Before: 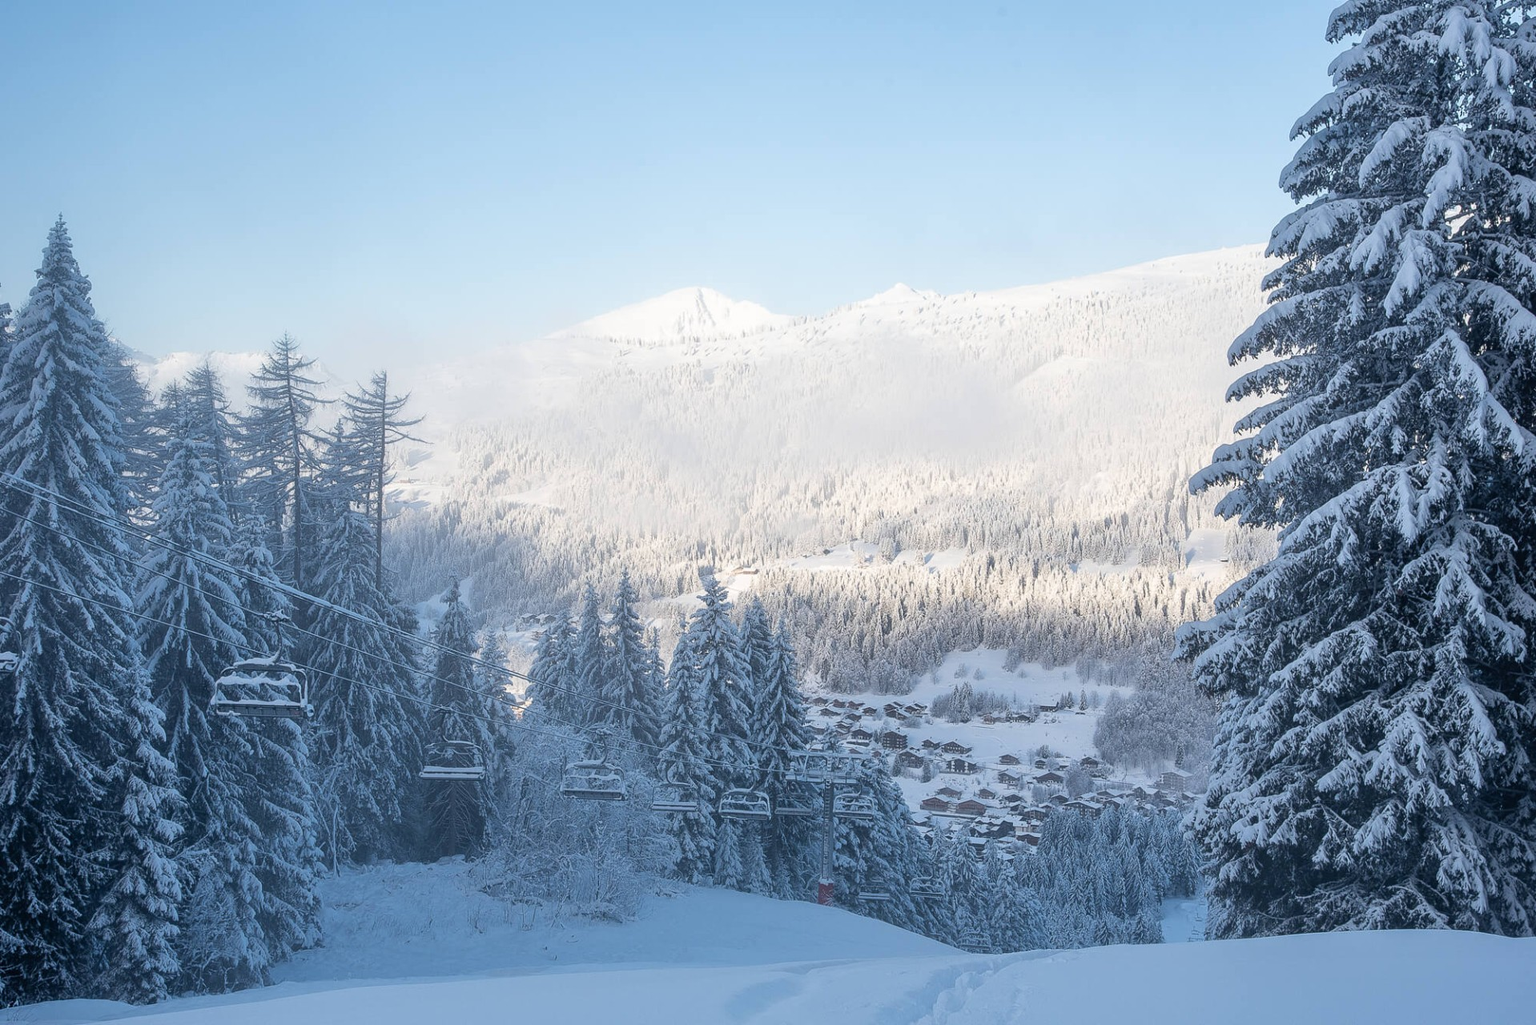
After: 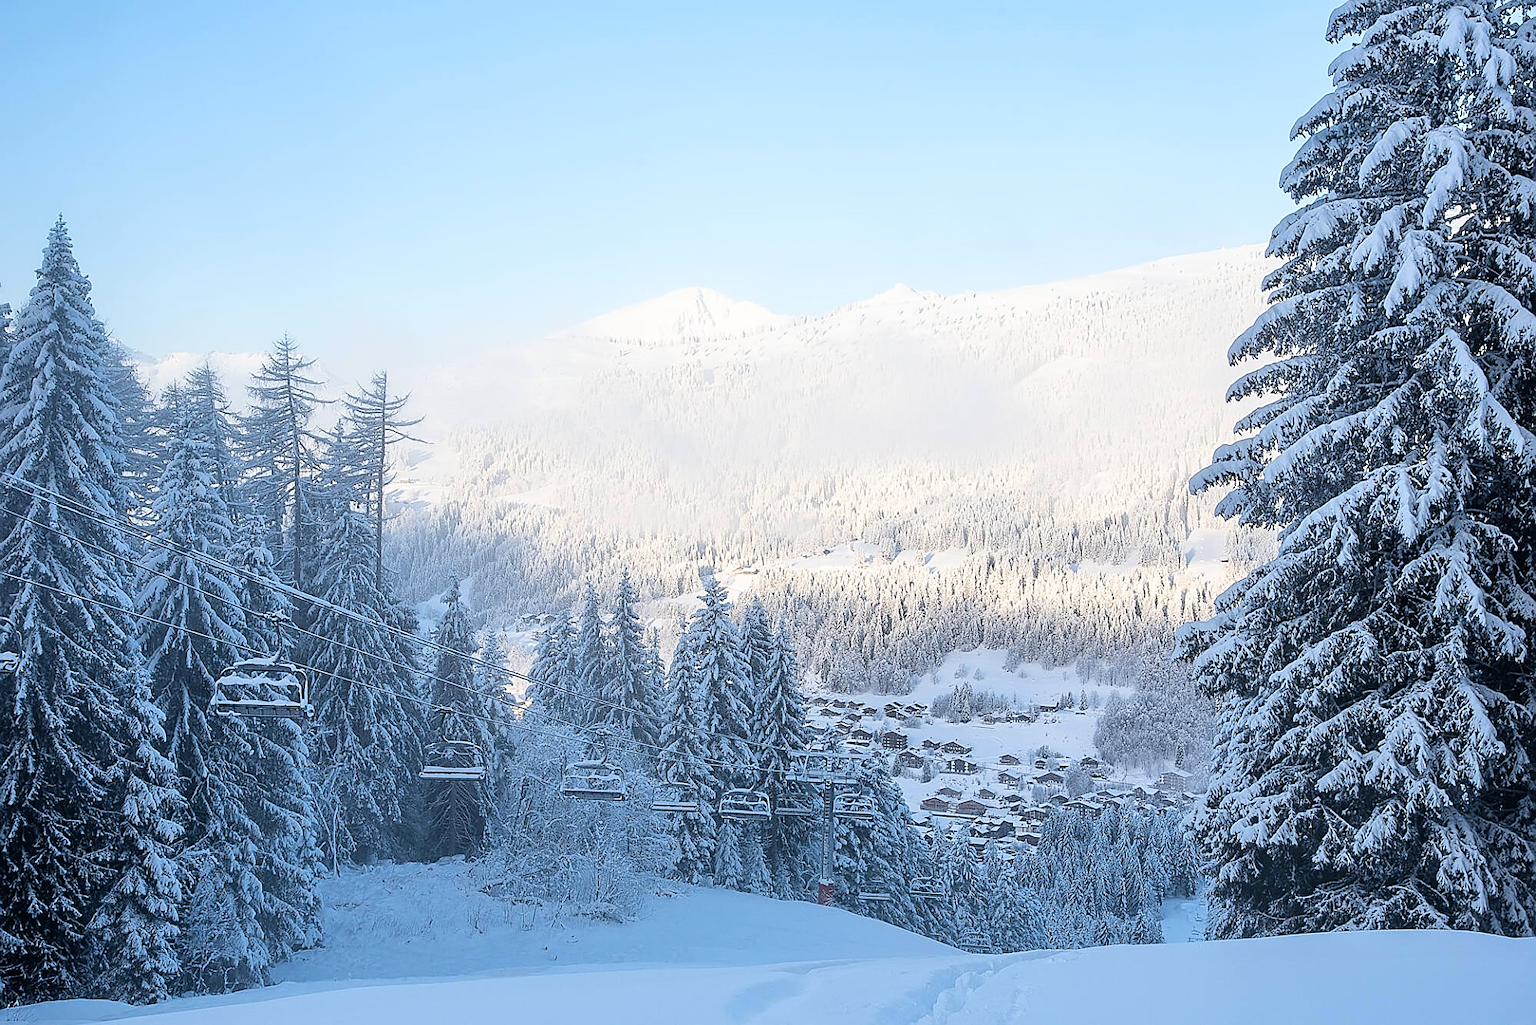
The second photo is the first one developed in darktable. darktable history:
sharpen: radius 1.4, amount 1.25, threshold 0.7
rotate and perspective: automatic cropping original format, crop left 0, crop top 0
tone curve: curves: ch0 [(0, 0) (0.004, 0.001) (0.133, 0.112) (0.325, 0.362) (0.832, 0.893) (1, 1)], color space Lab, linked channels, preserve colors none
